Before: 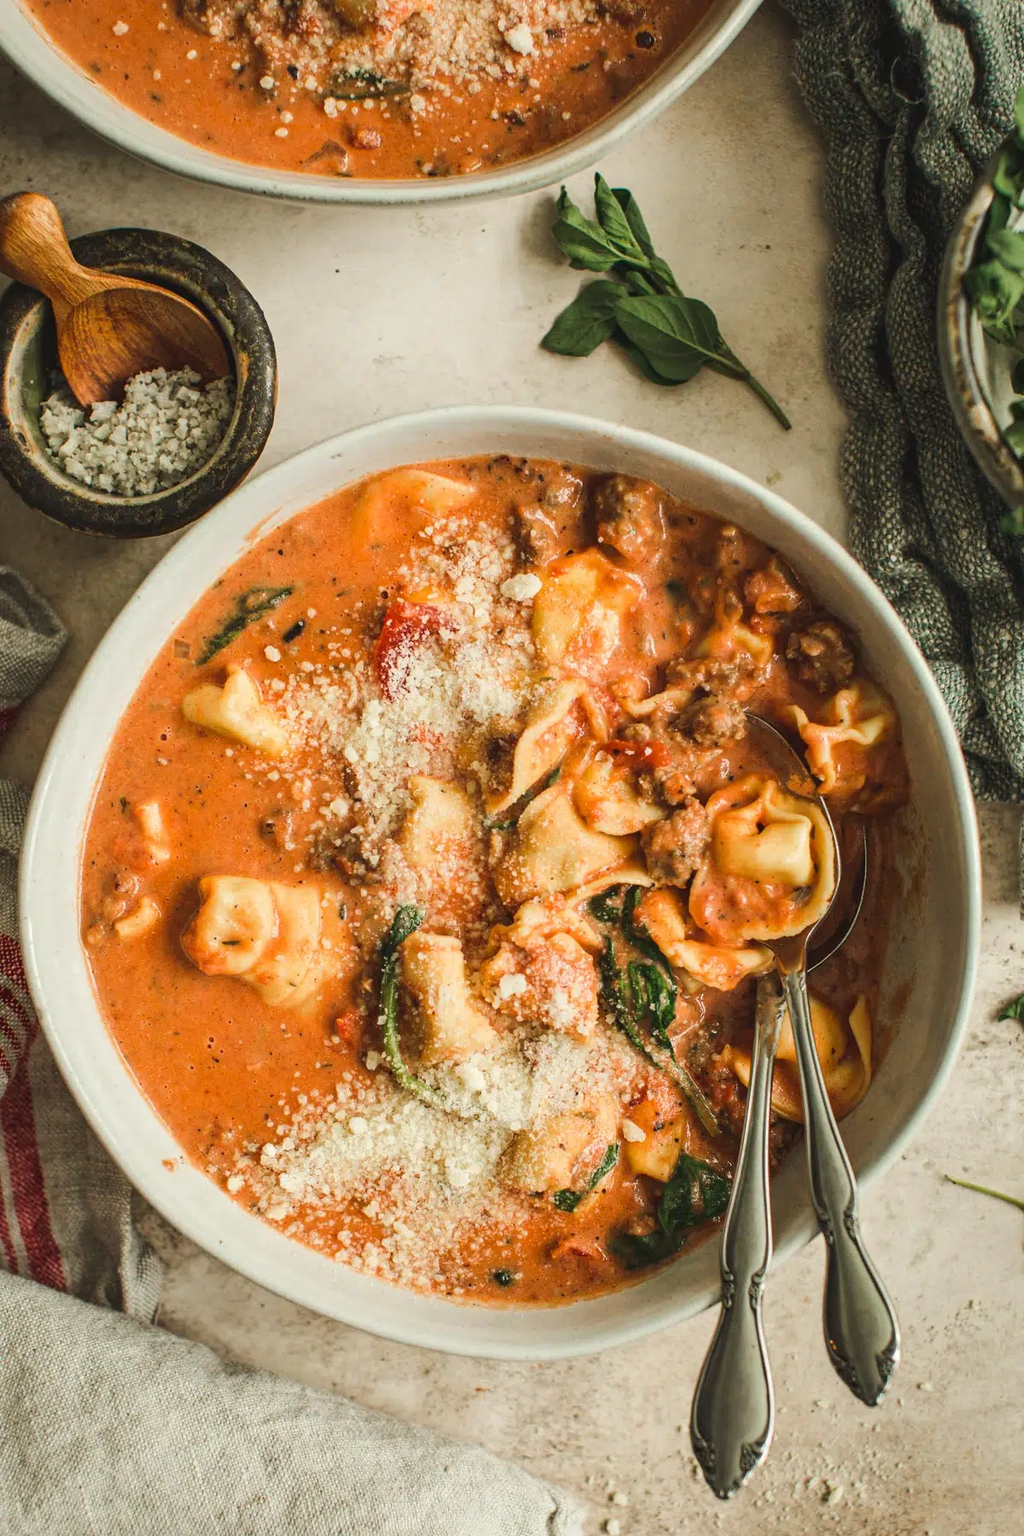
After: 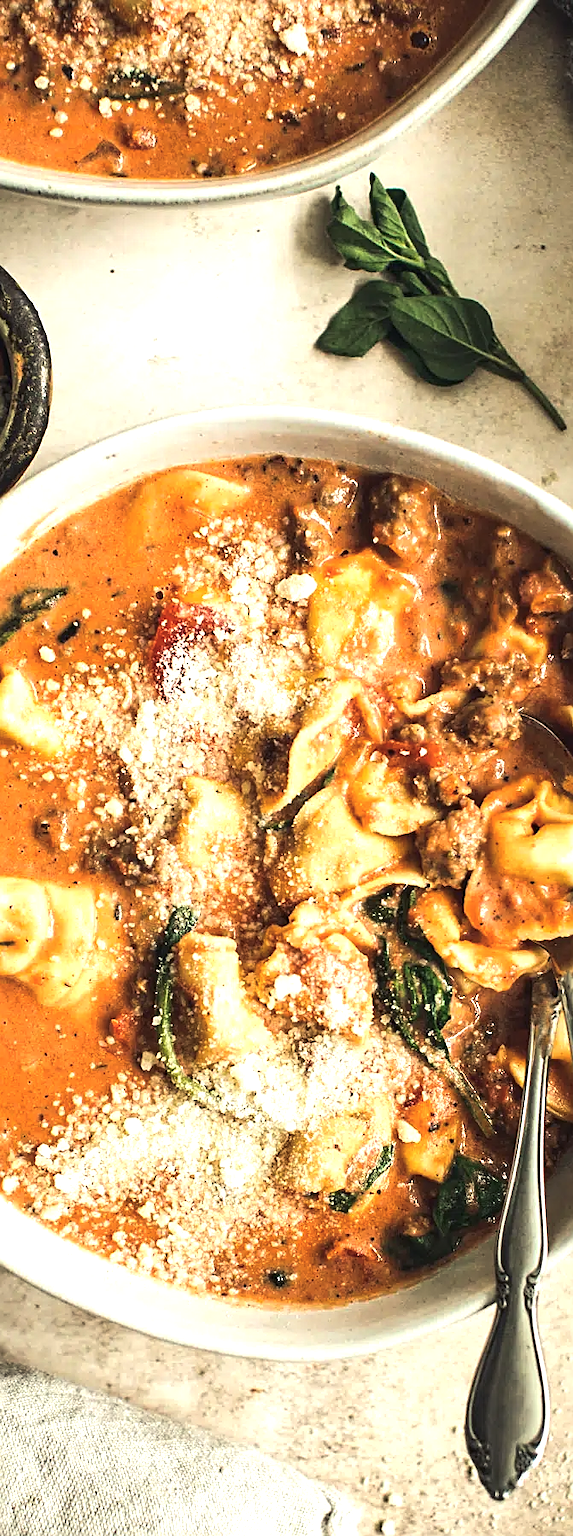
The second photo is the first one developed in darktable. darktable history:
sharpen: on, module defaults
crop: left 22.017%, right 21.968%, bottom 0.013%
exposure: exposure 0.3 EV, compensate highlight preservation false
color balance rgb: shadows lift › luminance -21.799%, shadows lift › chroma 6.567%, shadows lift › hue 270°, linear chroma grading › shadows -8.623%, linear chroma grading › global chroma 9.812%, perceptual saturation grading › global saturation -11.157%, perceptual brilliance grading › global brilliance 15.525%, perceptual brilliance grading › shadows -34.243%
